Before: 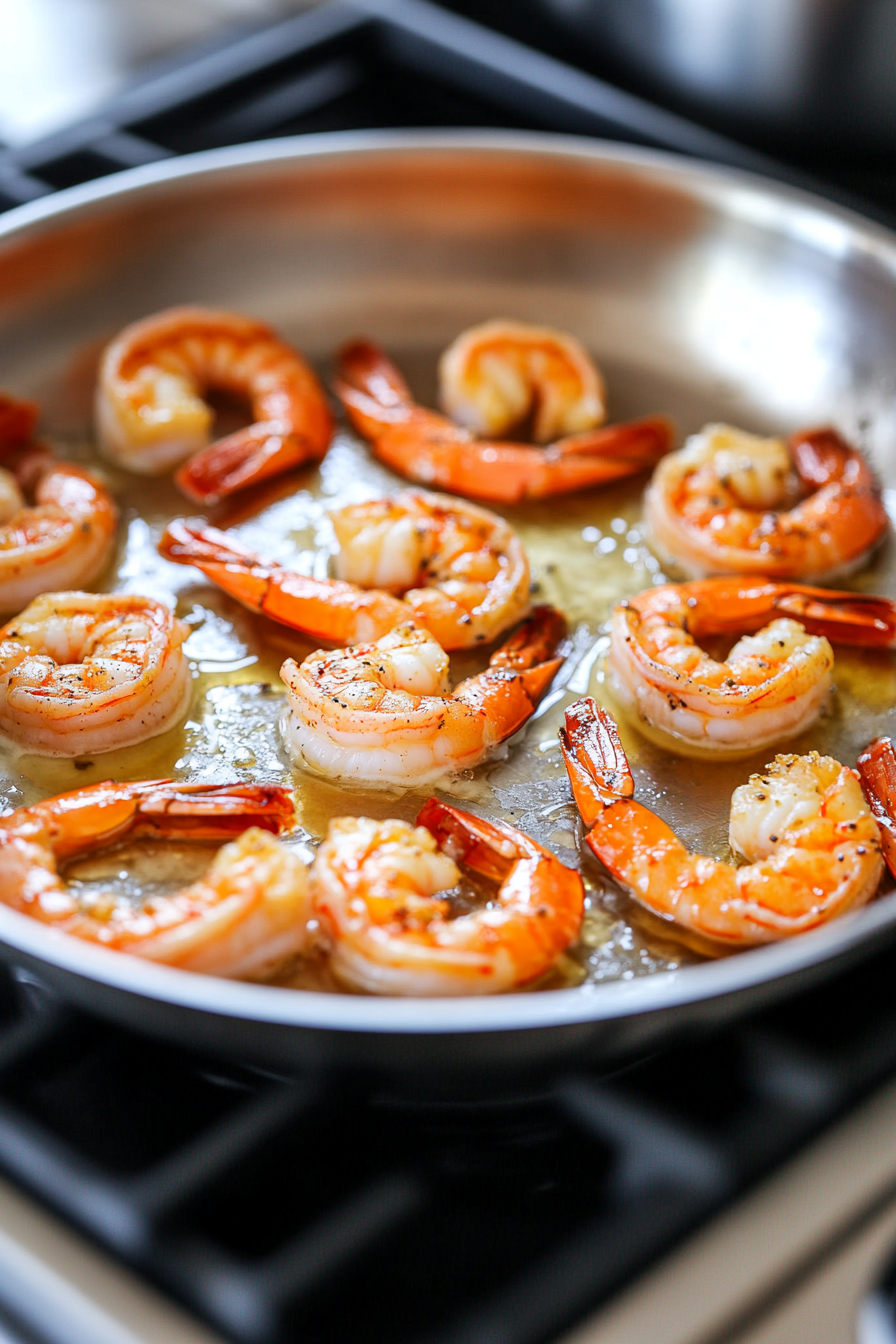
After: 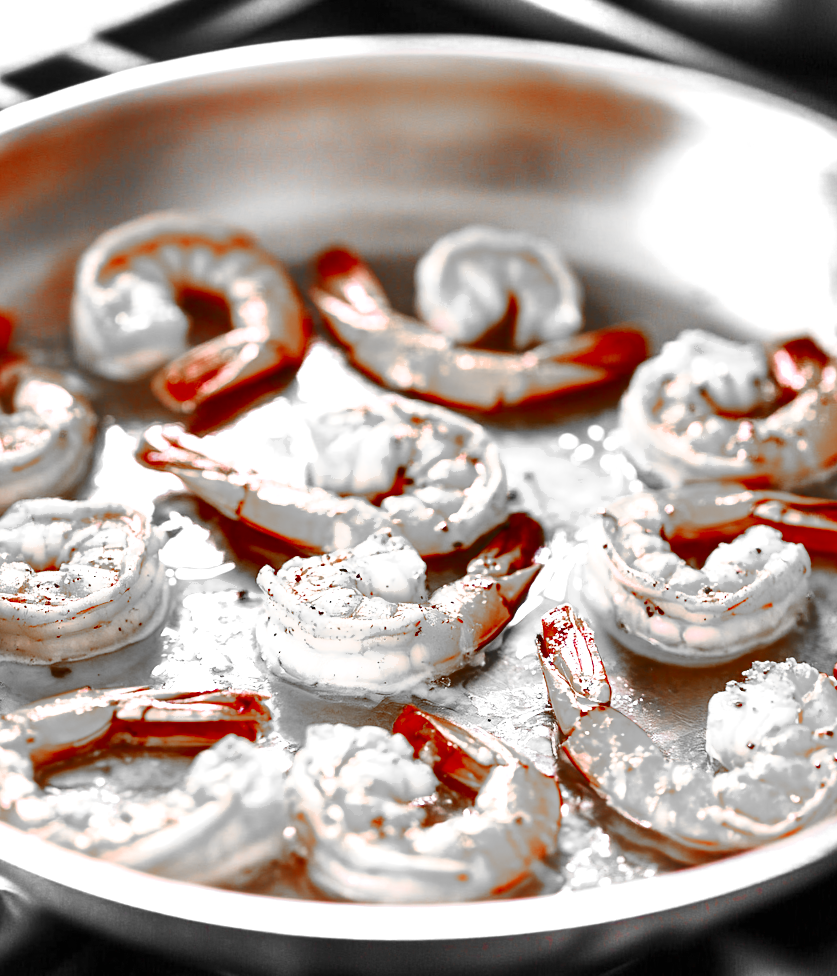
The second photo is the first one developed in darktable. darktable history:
exposure: black level correction 0, exposure 1.001 EV, compensate highlight preservation false
shadows and highlights: soften with gaussian
crop: left 2.652%, top 6.969%, right 3.273%, bottom 20.358%
tone curve: curves: ch0 [(0, 0) (0.055, 0.057) (0.258, 0.307) (0.434, 0.543) (0.517, 0.657) (0.745, 0.874) (1, 1)]; ch1 [(0, 0) (0.346, 0.307) (0.418, 0.383) (0.46, 0.439) (0.482, 0.493) (0.502, 0.503) (0.517, 0.514) (0.55, 0.561) (0.588, 0.603) (0.646, 0.688) (1, 1)]; ch2 [(0, 0) (0.346, 0.34) (0.431, 0.45) (0.485, 0.499) (0.5, 0.503) (0.527, 0.525) (0.545, 0.562) (0.679, 0.706) (1, 1)], preserve colors none
color zones: curves: ch0 [(0, 0.352) (0.143, 0.407) (0.286, 0.386) (0.429, 0.431) (0.571, 0.829) (0.714, 0.853) (0.857, 0.833) (1, 0.352)]; ch1 [(0, 0.604) (0.072, 0.726) (0.096, 0.608) (0.205, 0.007) (0.571, -0.006) (0.839, -0.013) (0.857, -0.012) (1, 0.604)]
